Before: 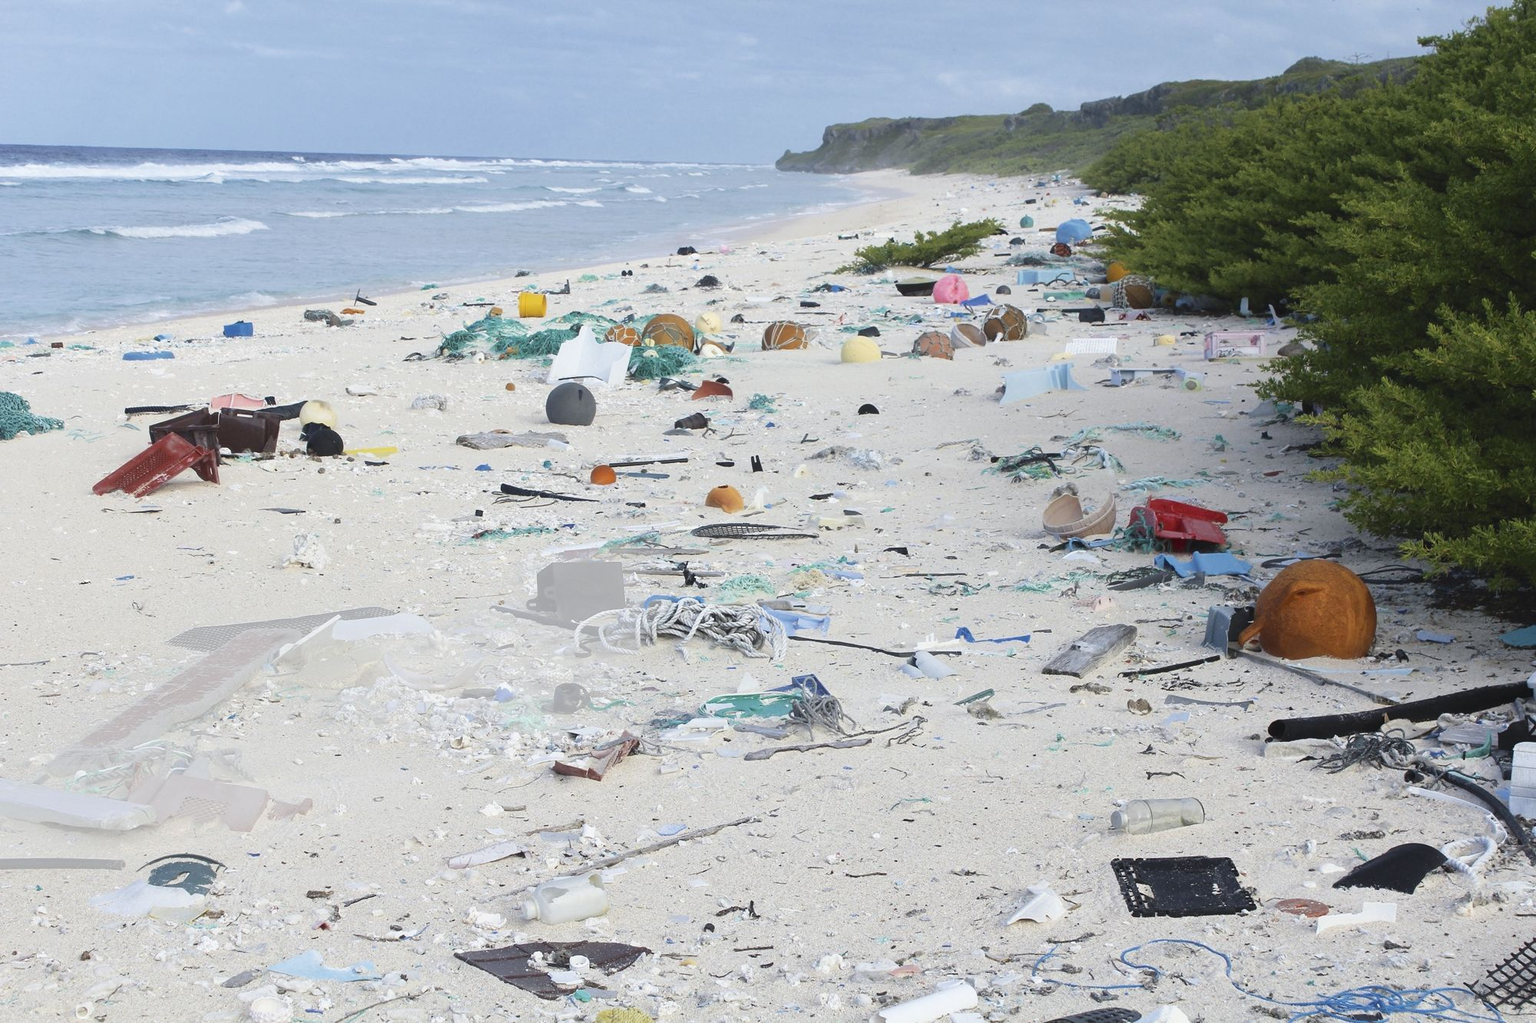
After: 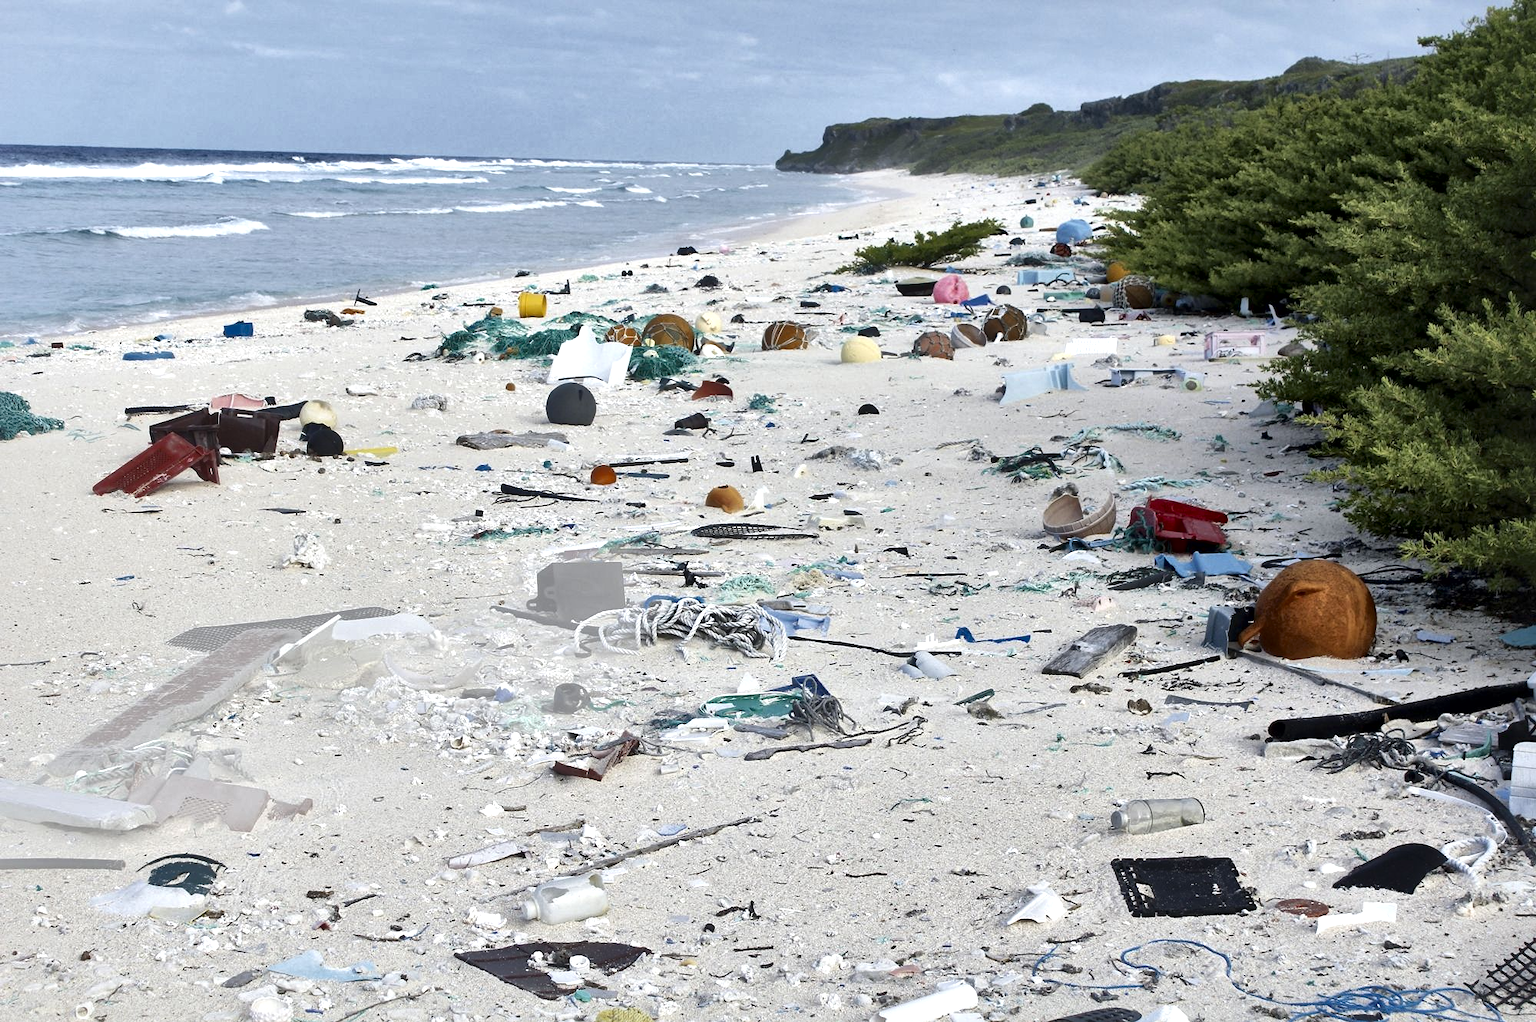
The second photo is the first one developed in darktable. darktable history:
local contrast: mode bilateral grid, contrast 43, coarseness 69, detail 214%, midtone range 0.2
